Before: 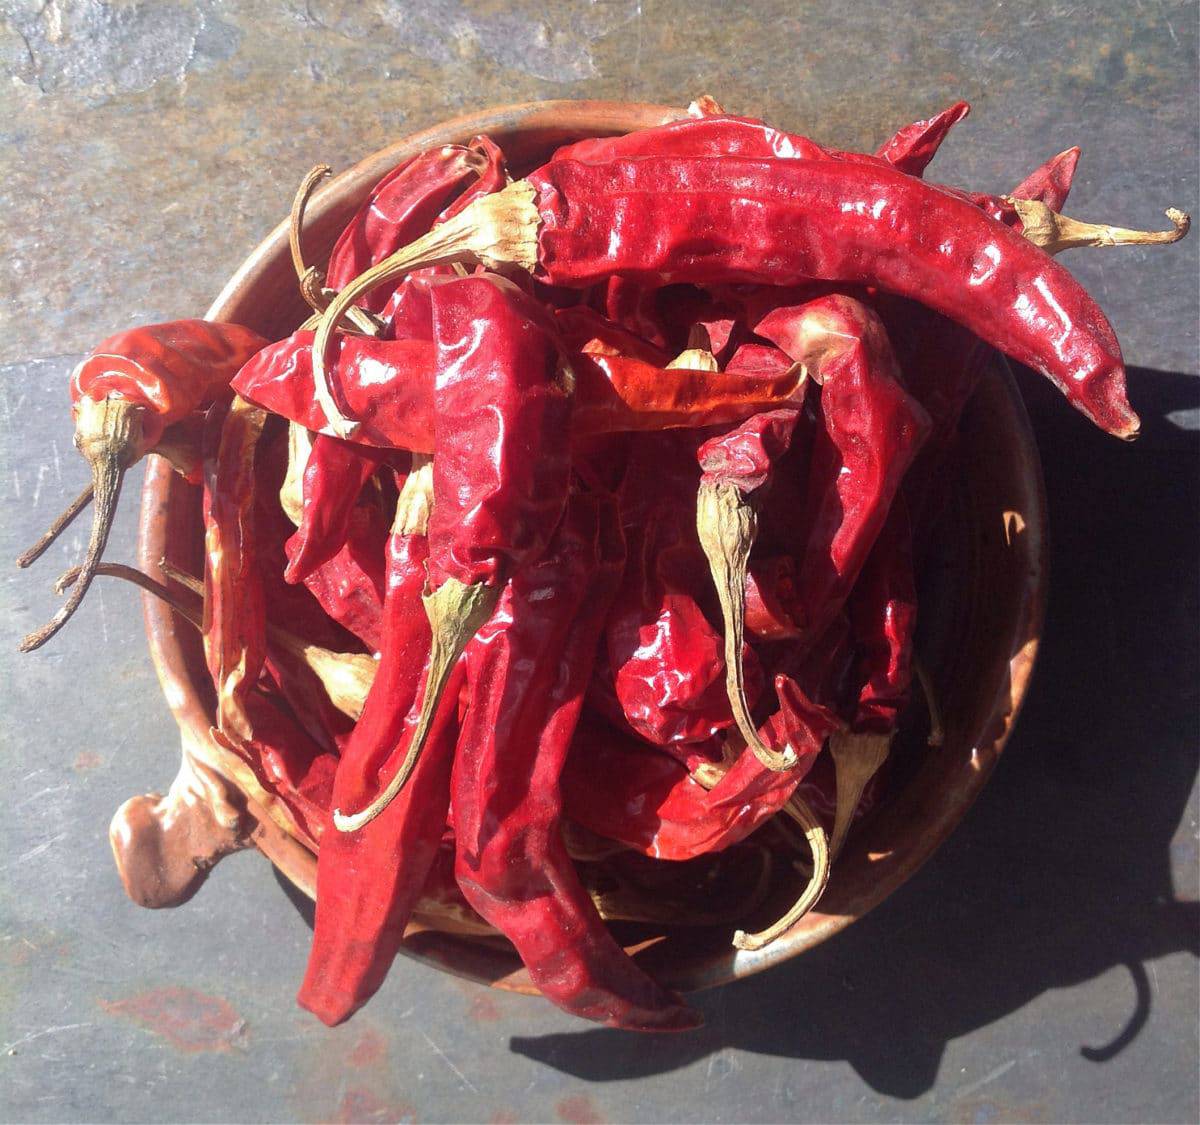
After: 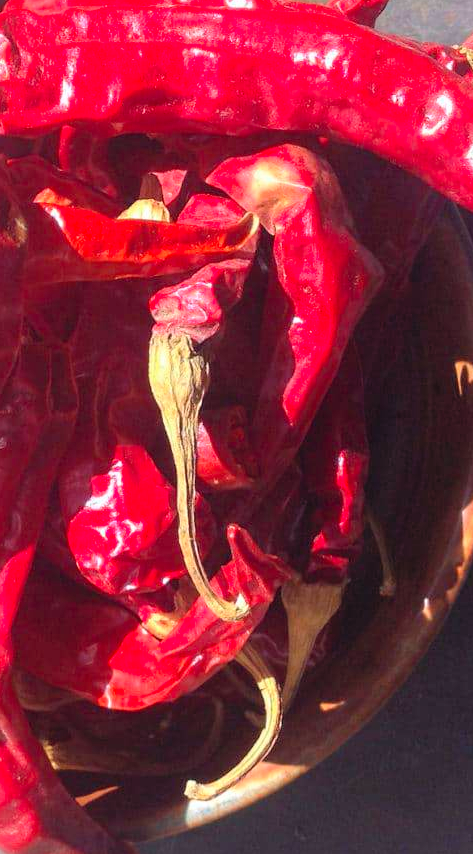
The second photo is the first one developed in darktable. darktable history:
crop: left 45.721%, top 13.393%, right 14.118%, bottom 10.01%
contrast brightness saturation: contrast 0.07, brightness 0.18, saturation 0.4
